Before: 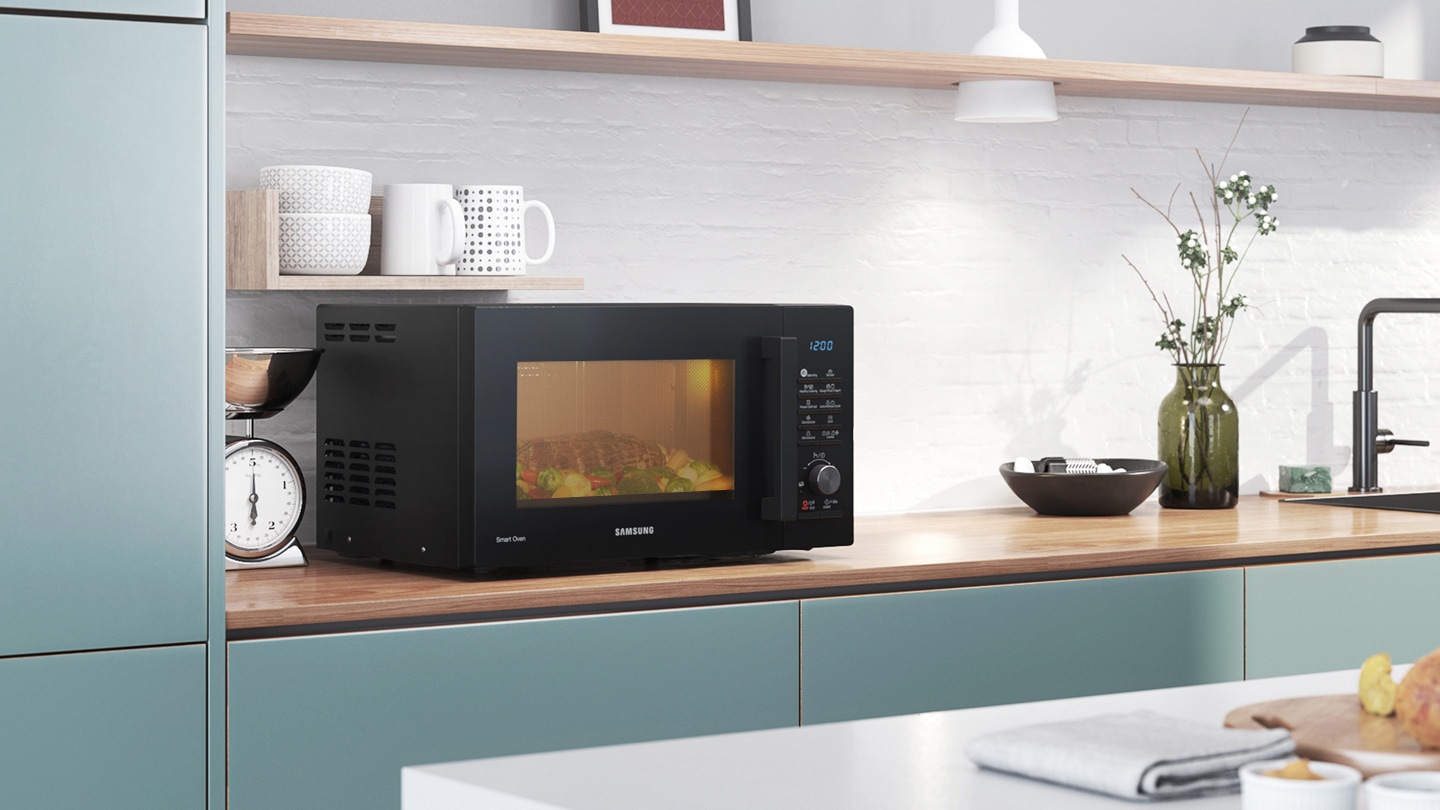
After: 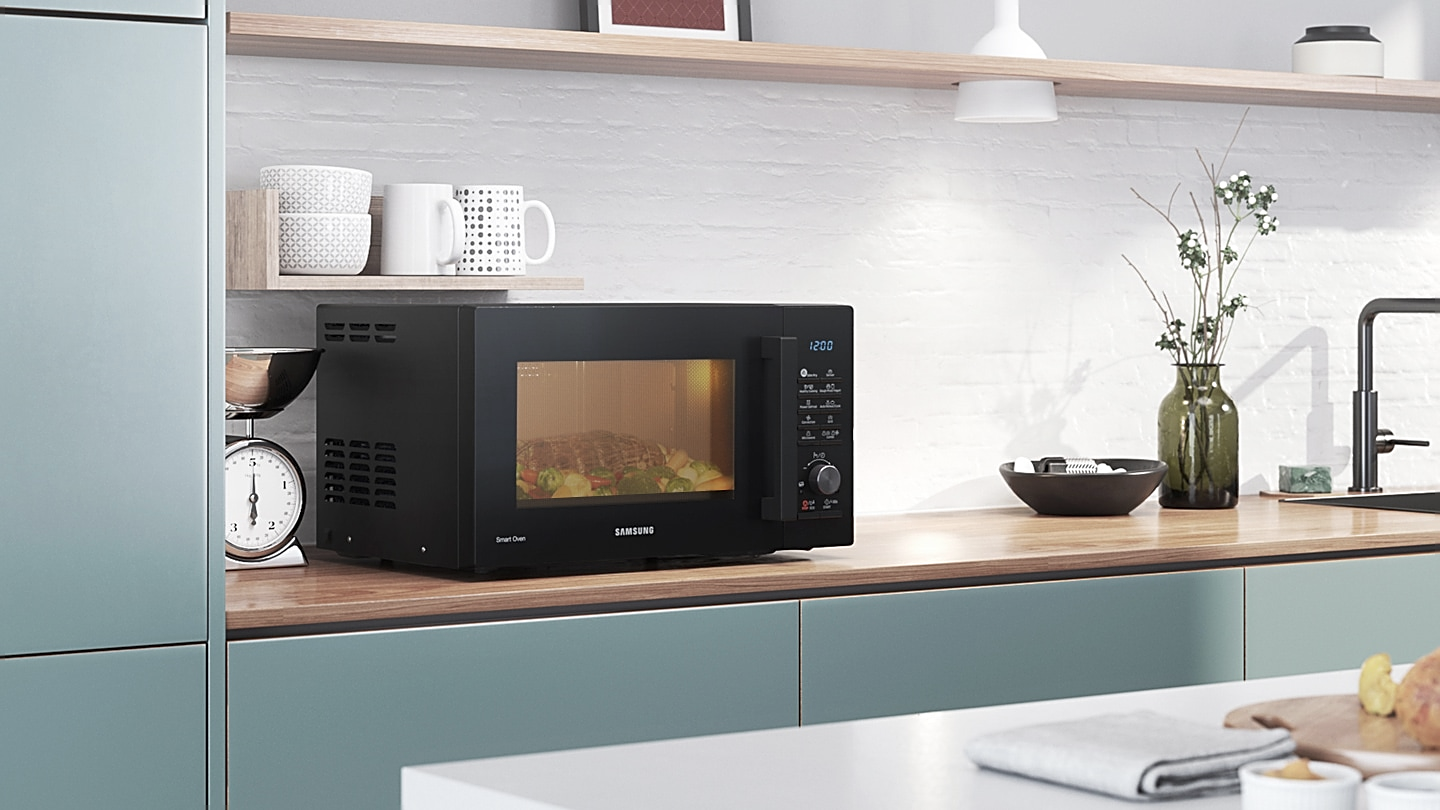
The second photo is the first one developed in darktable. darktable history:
contrast brightness saturation: saturation -0.17
sharpen: on, module defaults
